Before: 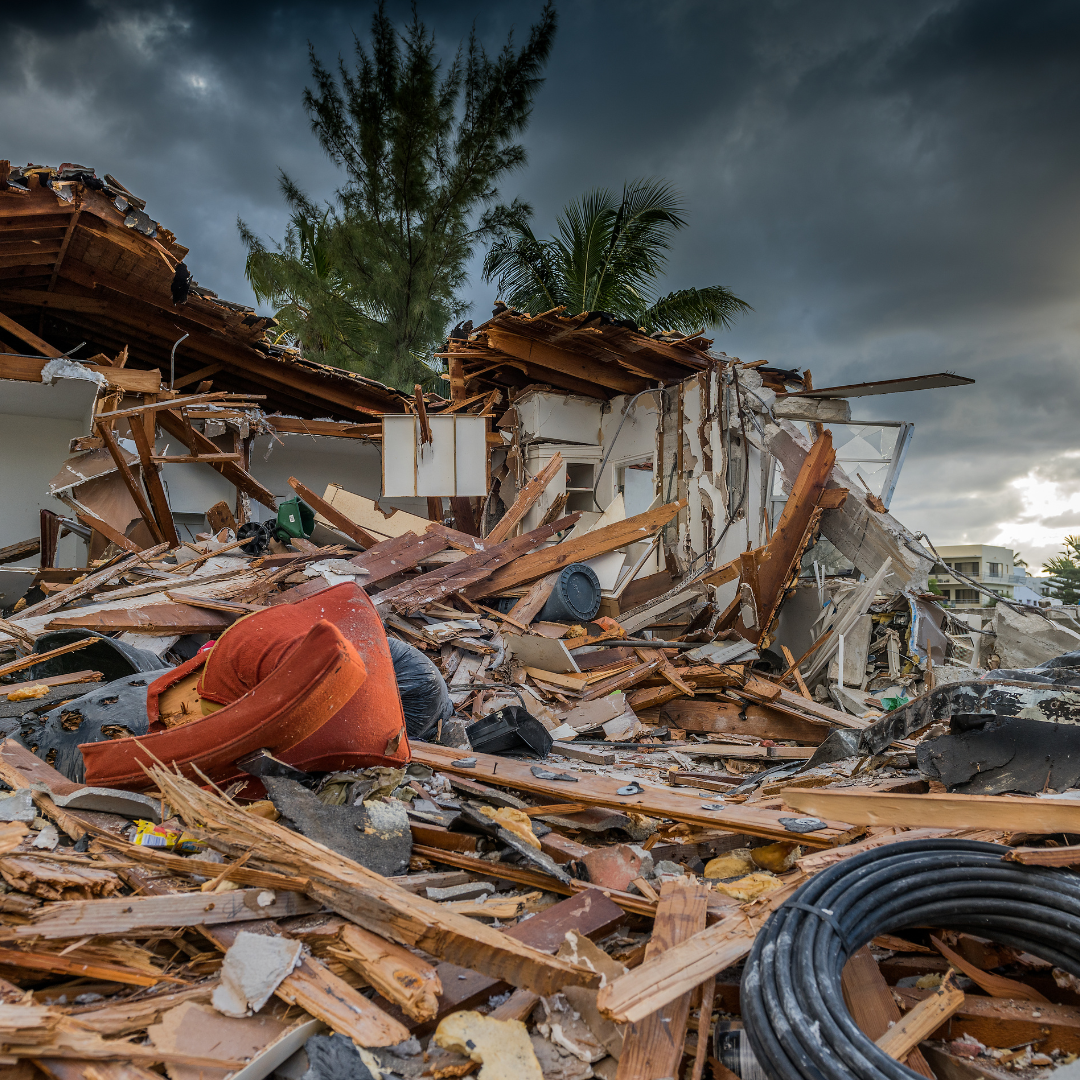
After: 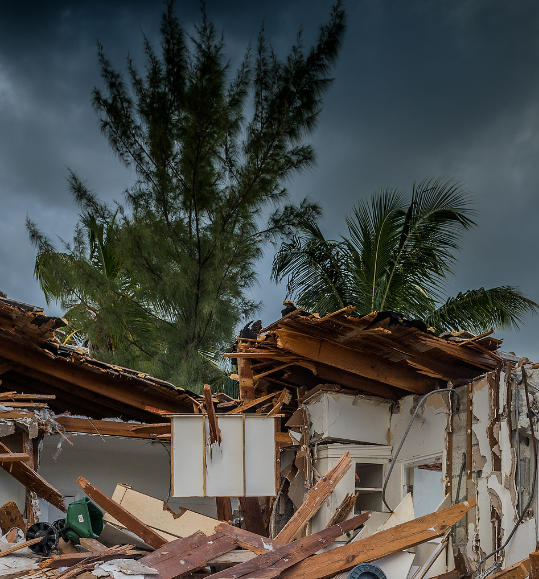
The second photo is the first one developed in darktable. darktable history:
crop: left 19.605%, right 30.461%, bottom 46.317%
